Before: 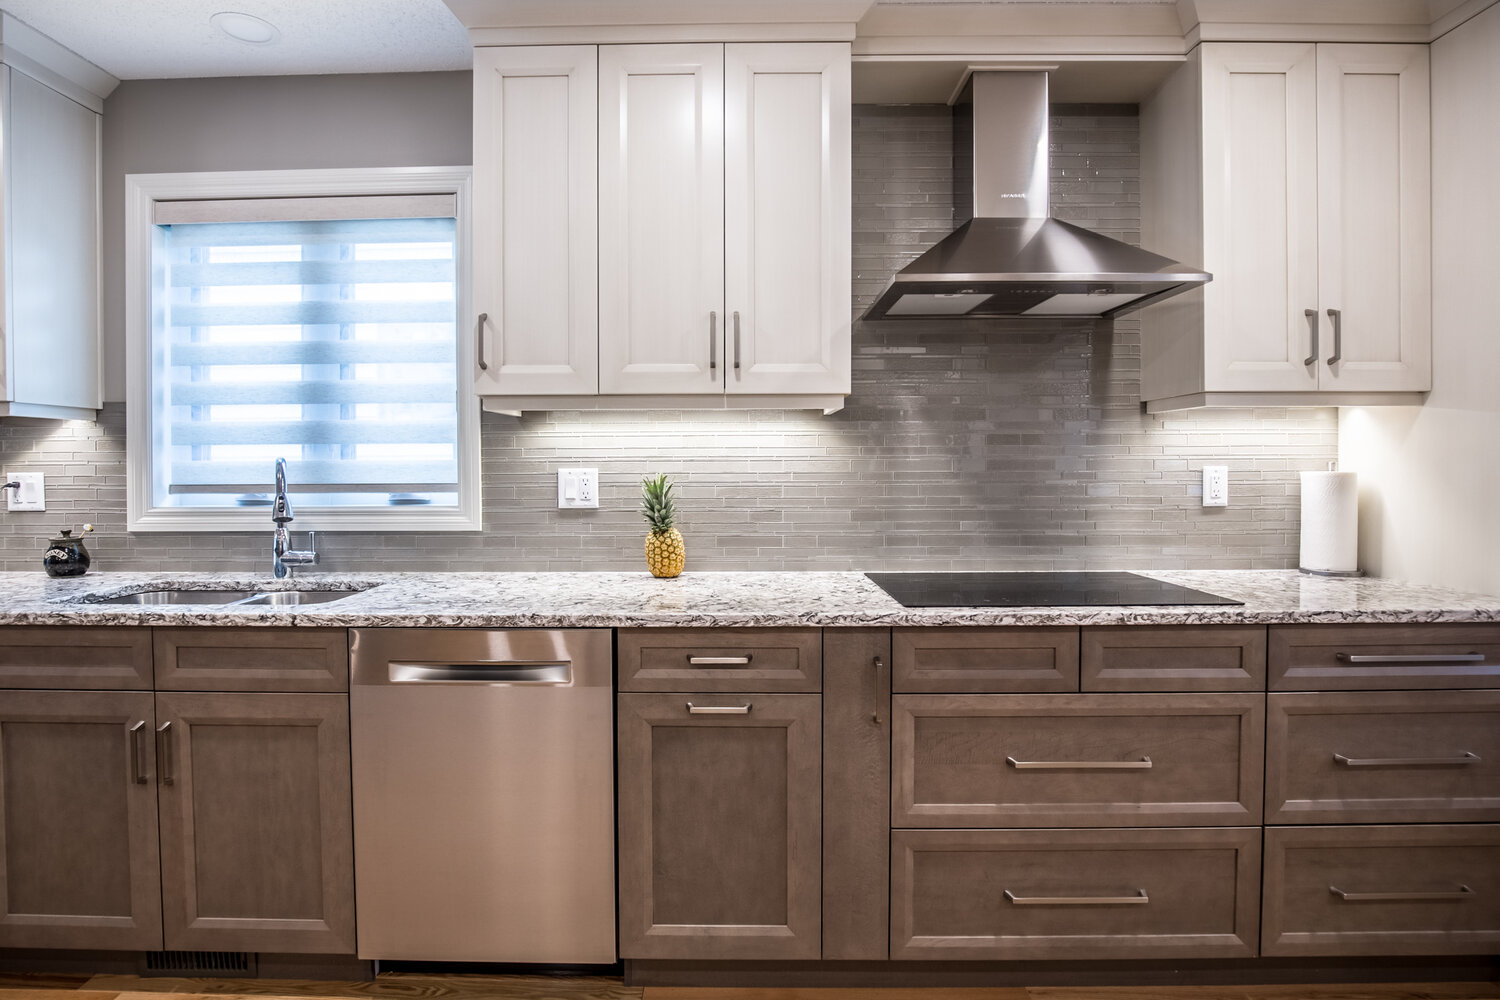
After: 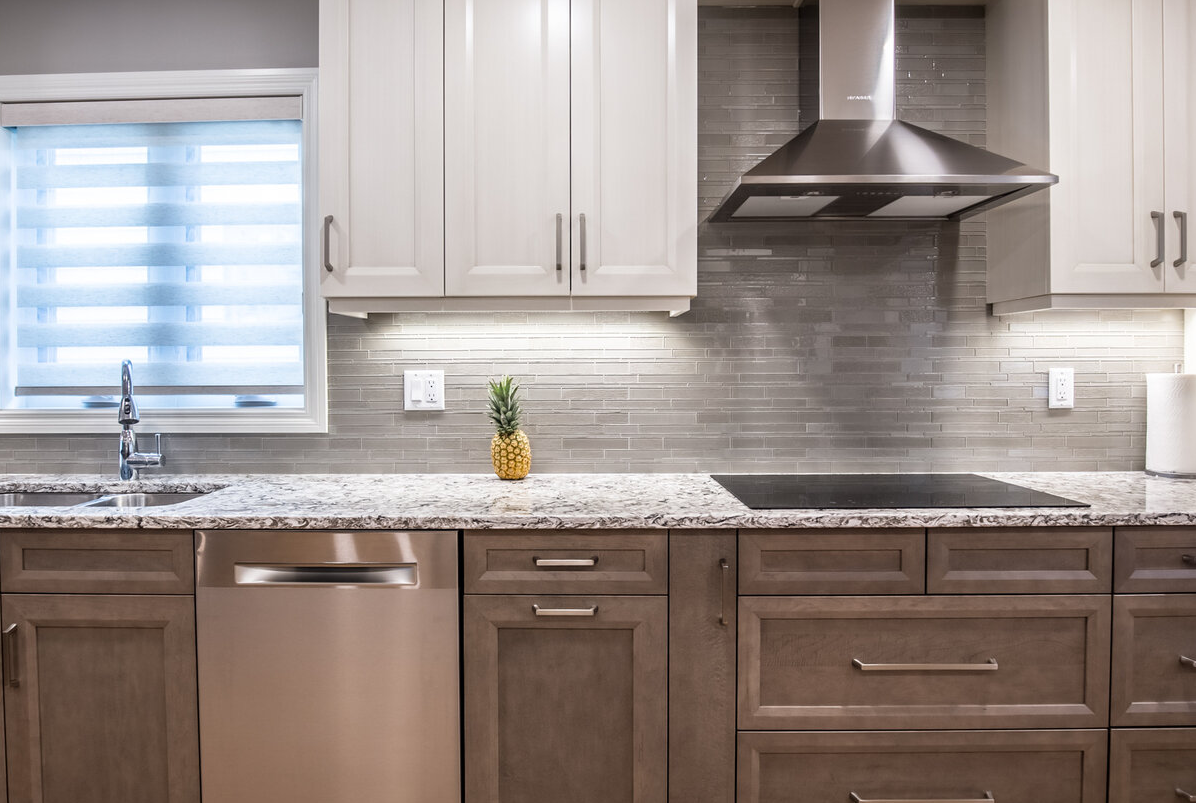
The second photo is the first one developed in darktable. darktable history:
crop and rotate: left 10.299%, top 9.898%, right 9.914%, bottom 9.706%
